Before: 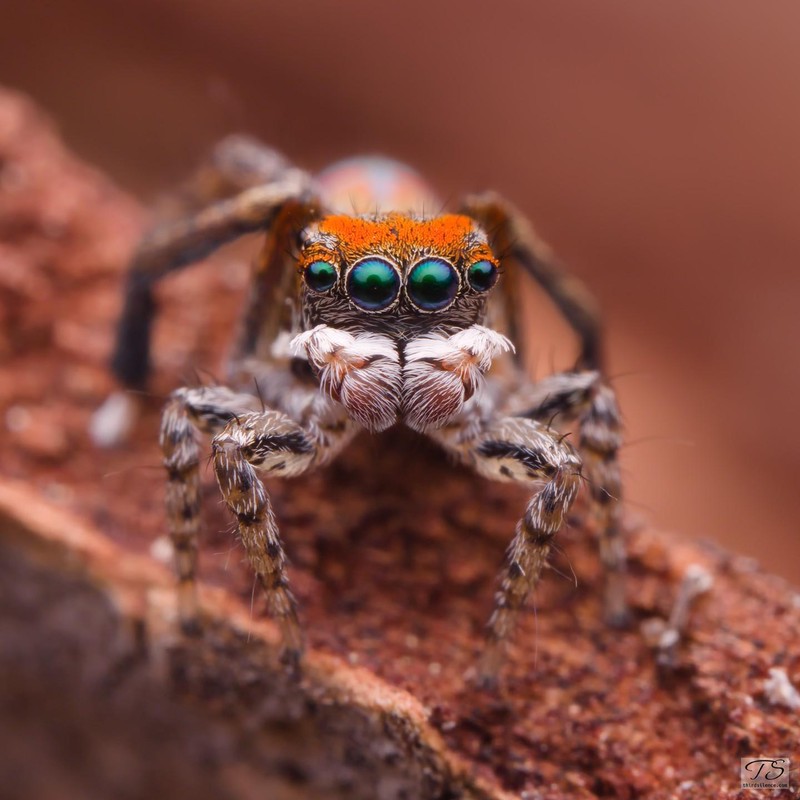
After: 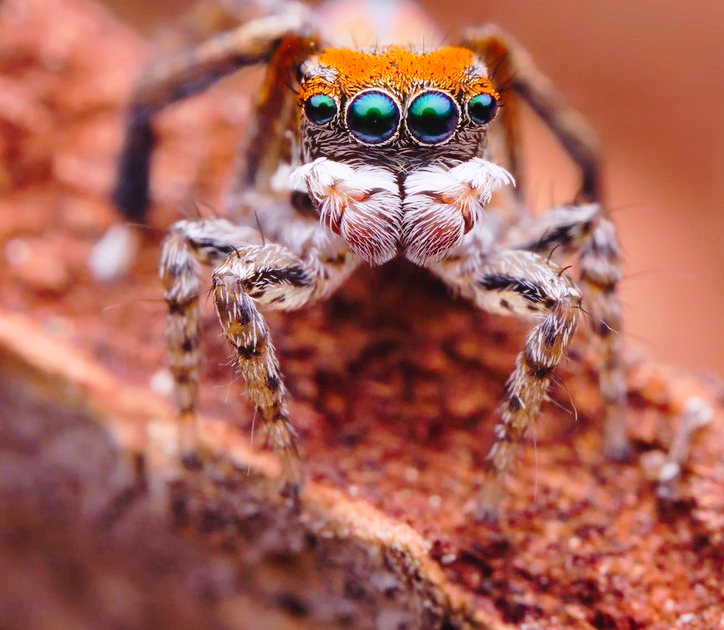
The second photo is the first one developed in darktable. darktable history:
sharpen: amount 0.2
white balance: red 0.967, blue 1.049
contrast brightness saturation: brightness 0.09, saturation 0.19
crop: top 20.916%, right 9.437%, bottom 0.316%
tone curve: curves: ch0 [(0, 0) (0.003, 0.012) (0.011, 0.015) (0.025, 0.023) (0.044, 0.036) (0.069, 0.047) (0.1, 0.062) (0.136, 0.1) (0.177, 0.15) (0.224, 0.219) (0.277, 0.3) (0.335, 0.401) (0.399, 0.49) (0.468, 0.569) (0.543, 0.641) (0.623, 0.73) (0.709, 0.806) (0.801, 0.88) (0.898, 0.939) (1, 1)], preserve colors none
